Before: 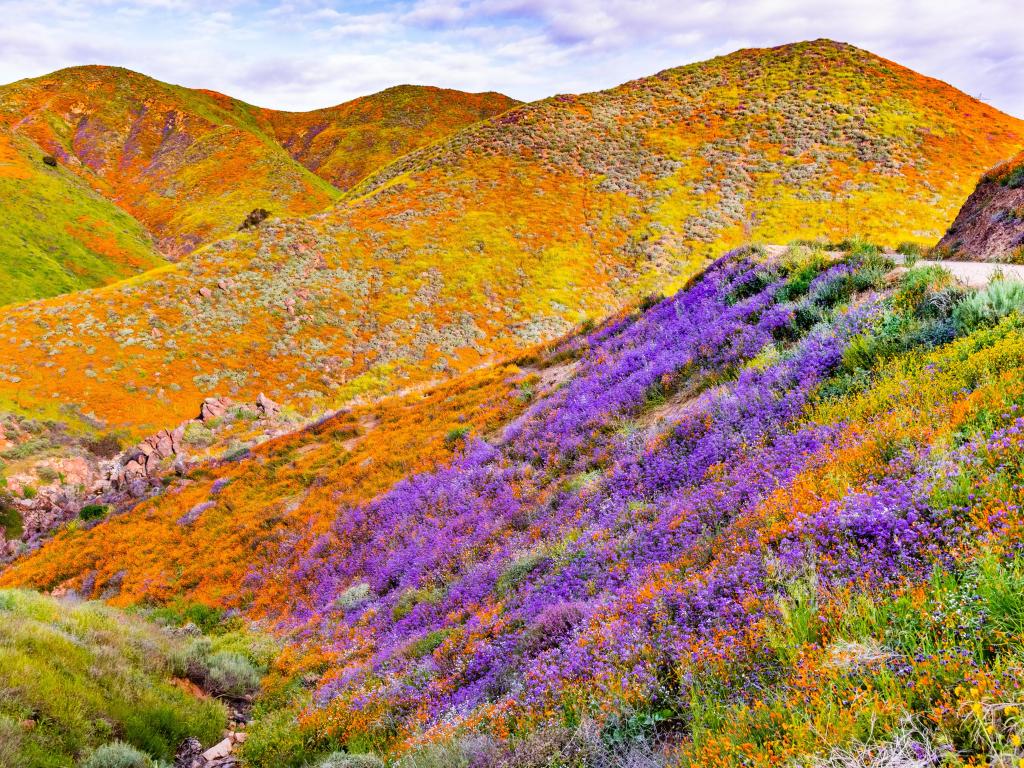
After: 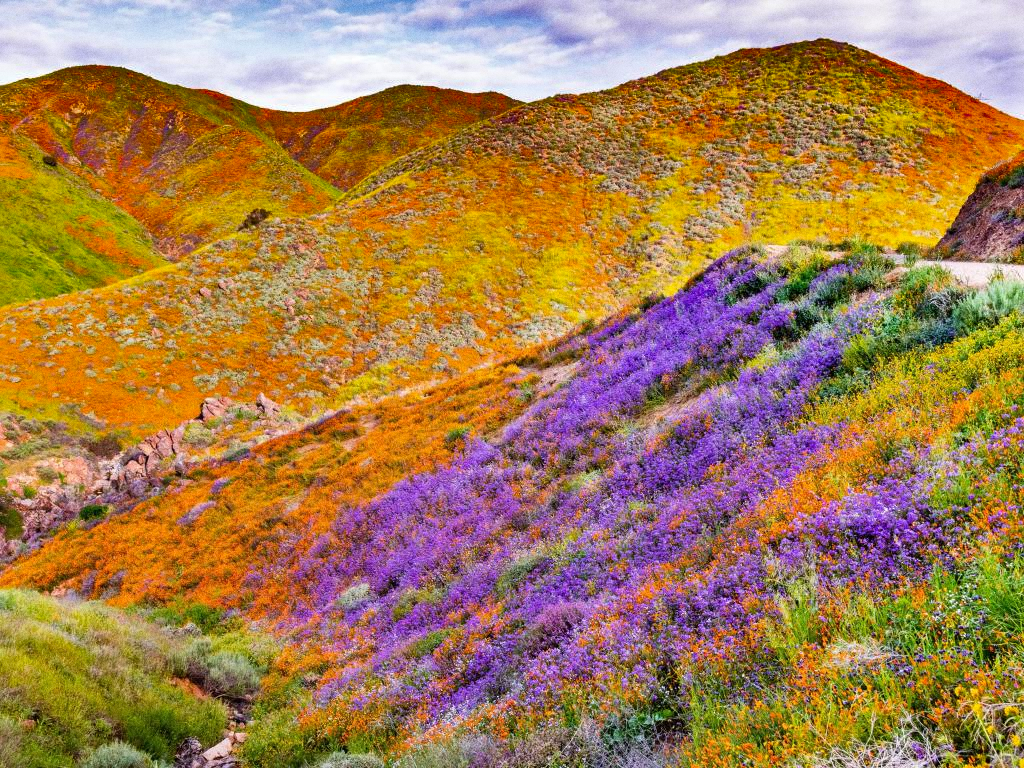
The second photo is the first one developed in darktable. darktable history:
grain: coarseness 0.47 ISO
shadows and highlights: shadows 30.63, highlights -63.22, shadows color adjustment 98%, highlights color adjustment 58.61%, soften with gaussian
